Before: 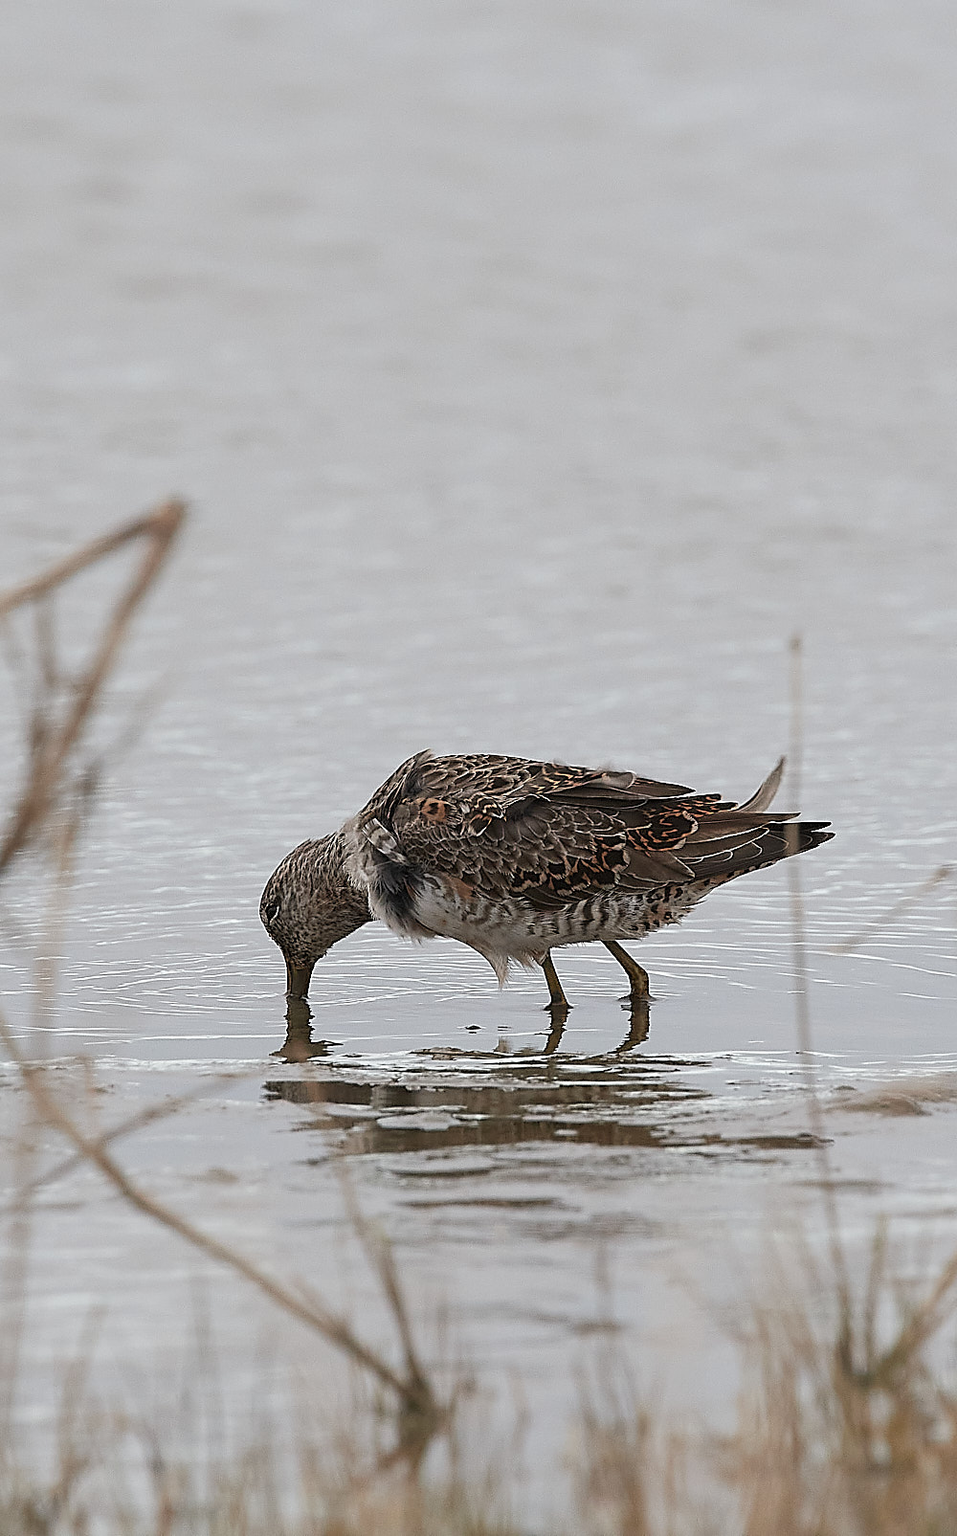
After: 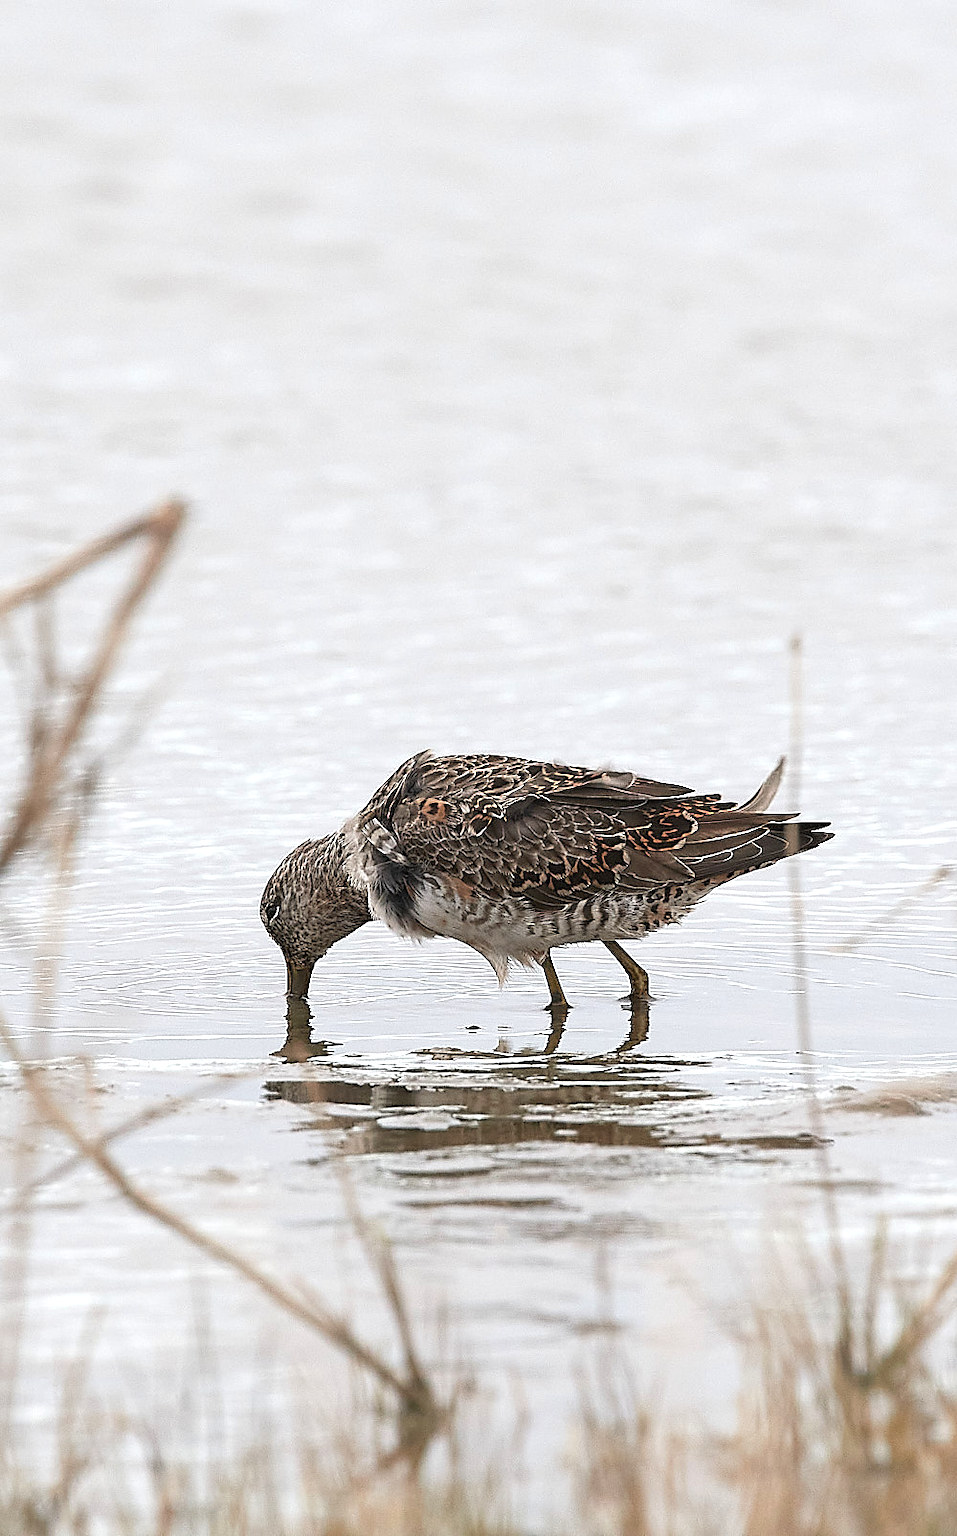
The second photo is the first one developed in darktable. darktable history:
exposure: exposure 0.748 EV, compensate highlight preservation false
